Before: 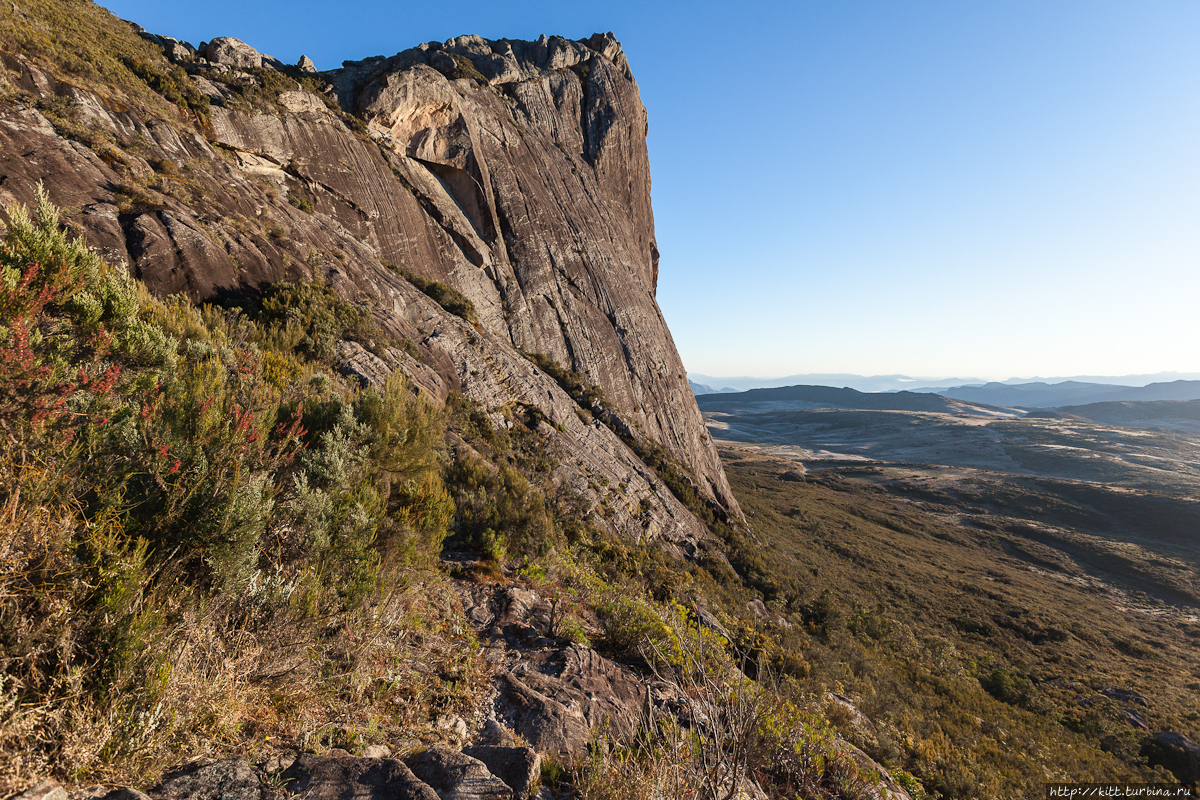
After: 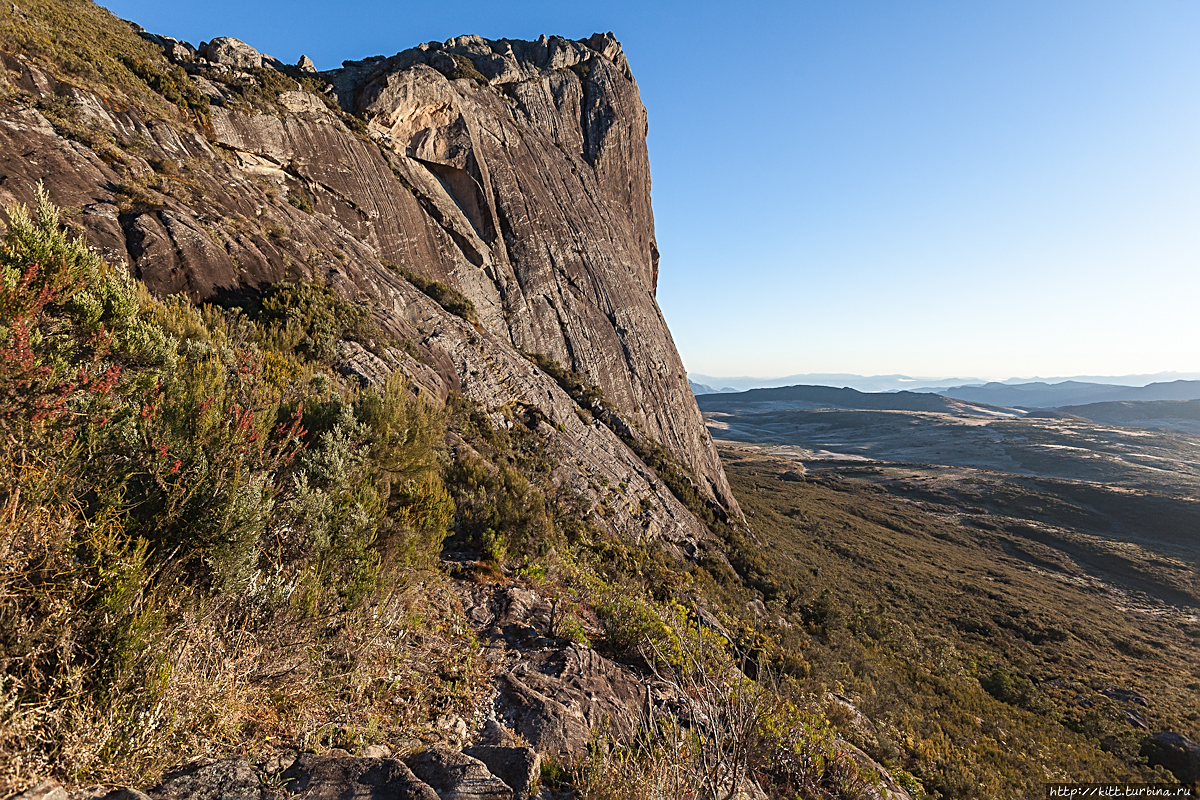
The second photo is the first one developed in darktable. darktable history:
contrast equalizer: octaves 7, y [[0.5, 0.5, 0.472, 0.5, 0.5, 0.5], [0.5 ×6], [0.5 ×6], [0 ×6], [0 ×6]]
sharpen: on, module defaults
